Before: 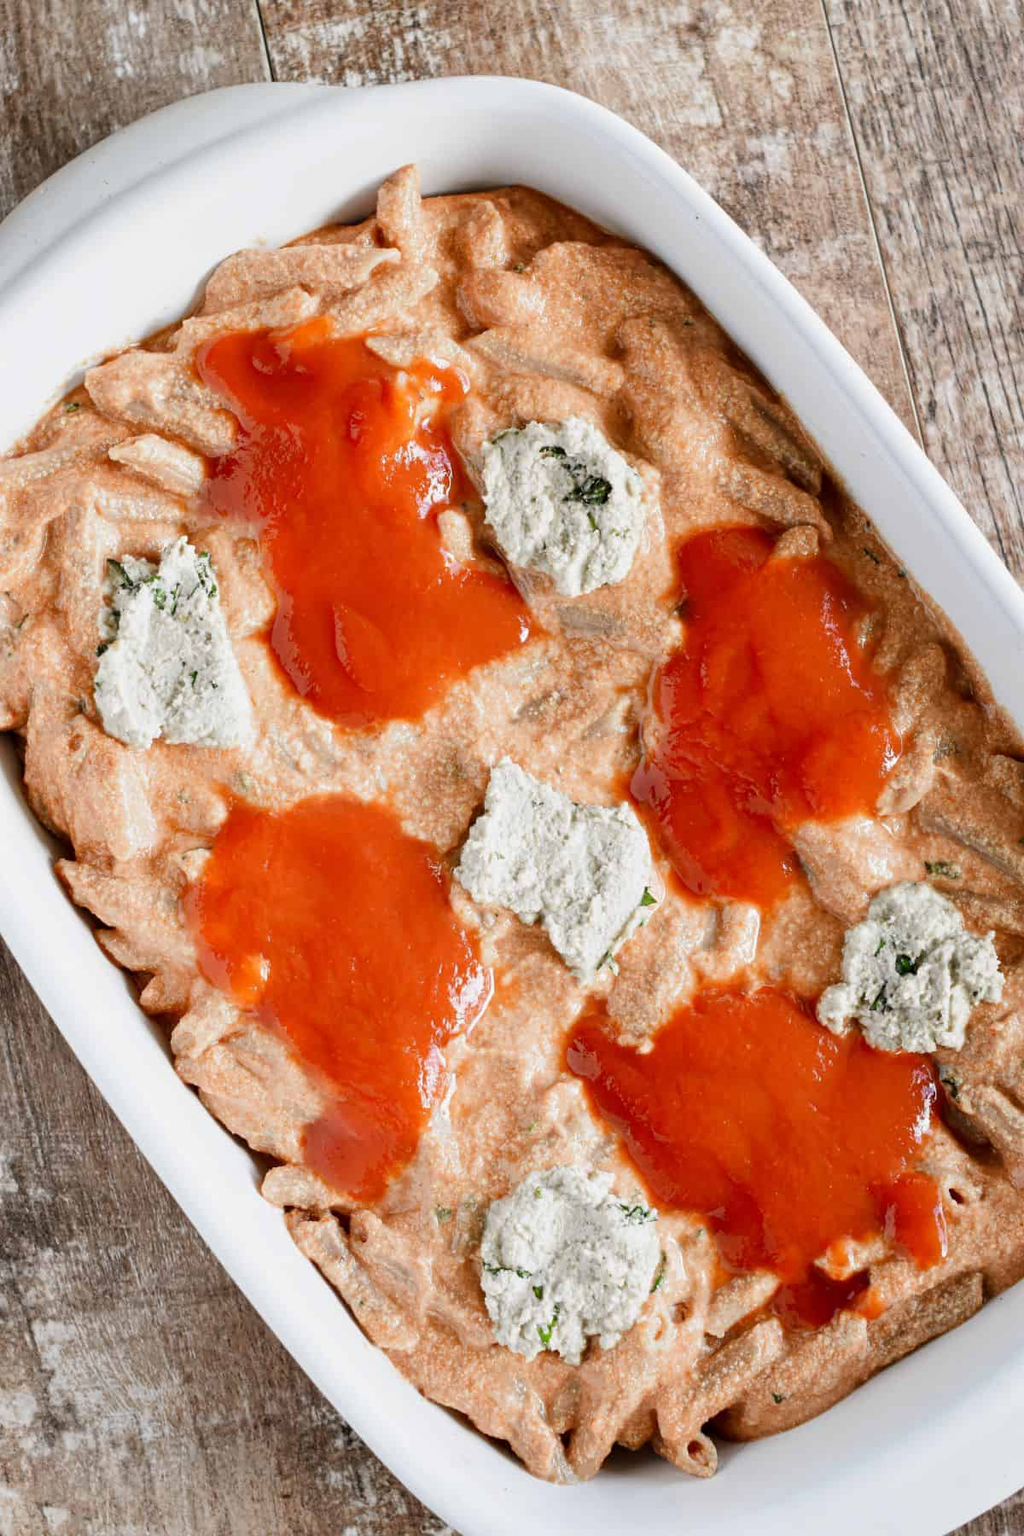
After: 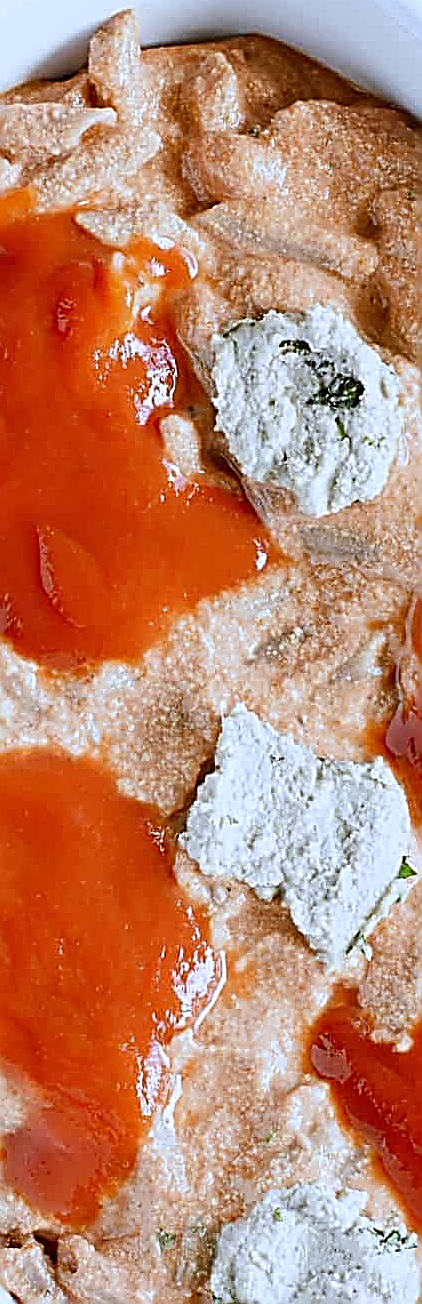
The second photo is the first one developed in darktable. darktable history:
sharpen: amount 1.861
white balance: red 0.926, green 1.003, blue 1.133
crop and rotate: left 29.476%, top 10.214%, right 35.32%, bottom 17.333%
